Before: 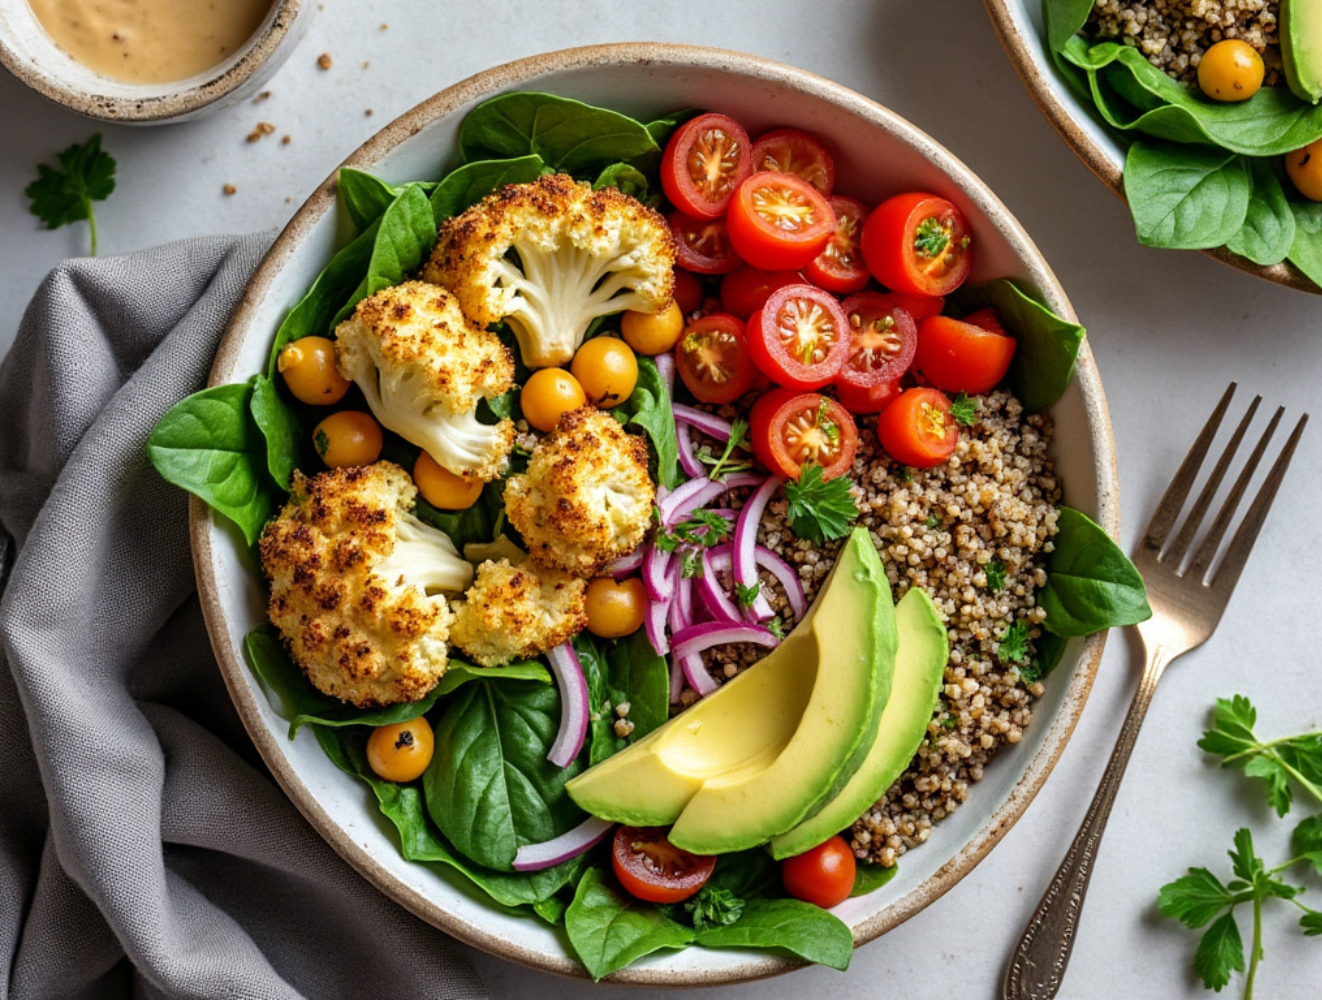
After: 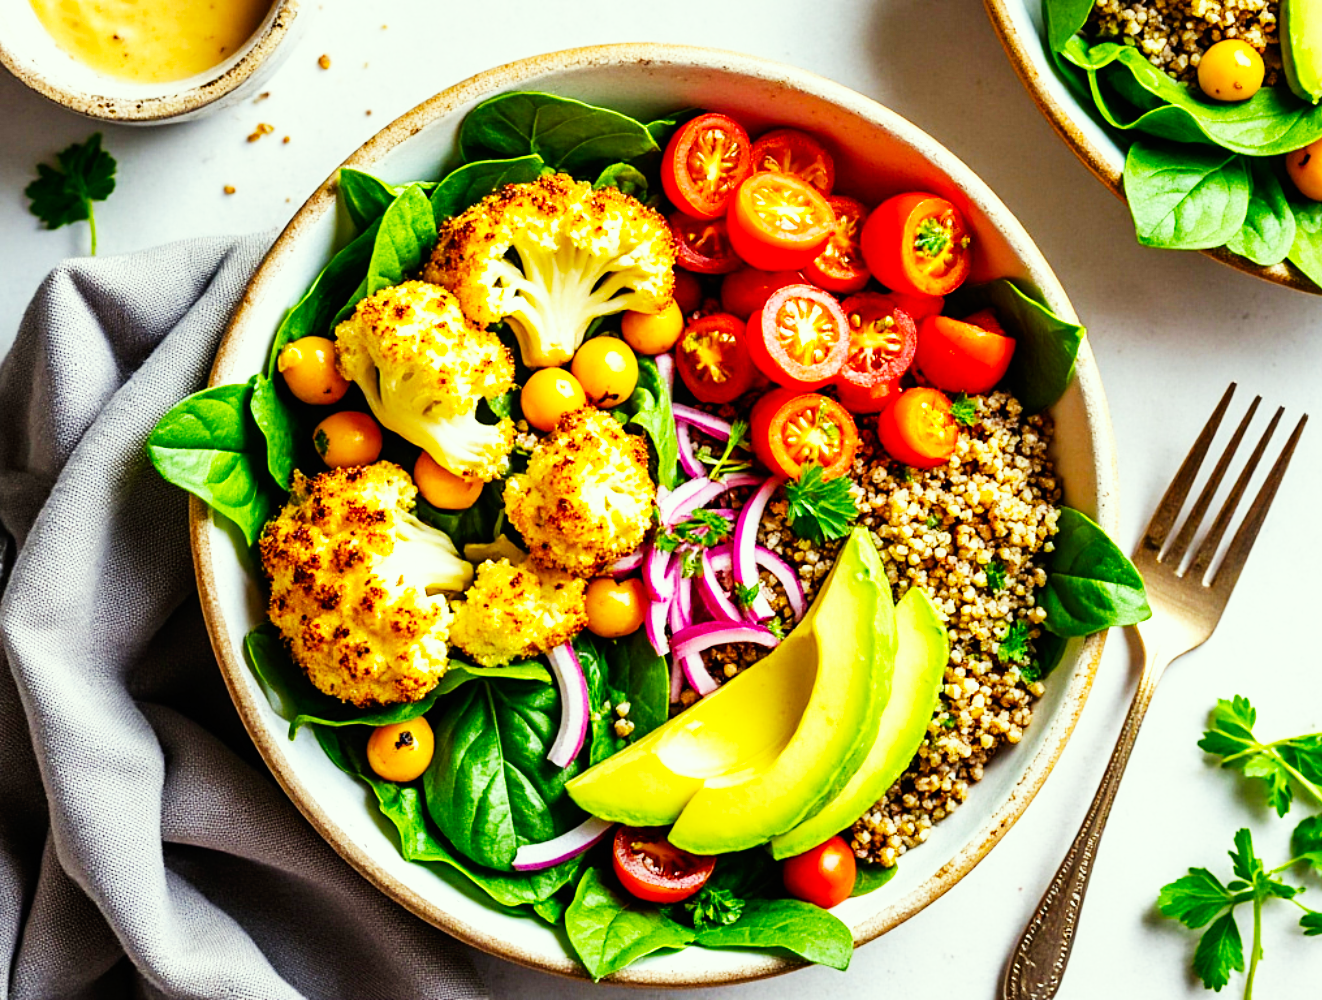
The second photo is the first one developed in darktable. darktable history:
sharpen: amount 0.2
color balance rgb: perceptual saturation grading › global saturation 25%, global vibrance 20%
color correction: highlights a* -4.73, highlights b* 5.06, saturation 0.97
base curve: curves: ch0 [(0, 0) (0.007, 0.004) (0.027, 0.03) (0.046, 0.07) (0.207, 0.54) (0.442, 0.872) (0.673, 0.972) (1, 1)], preserve colors none
